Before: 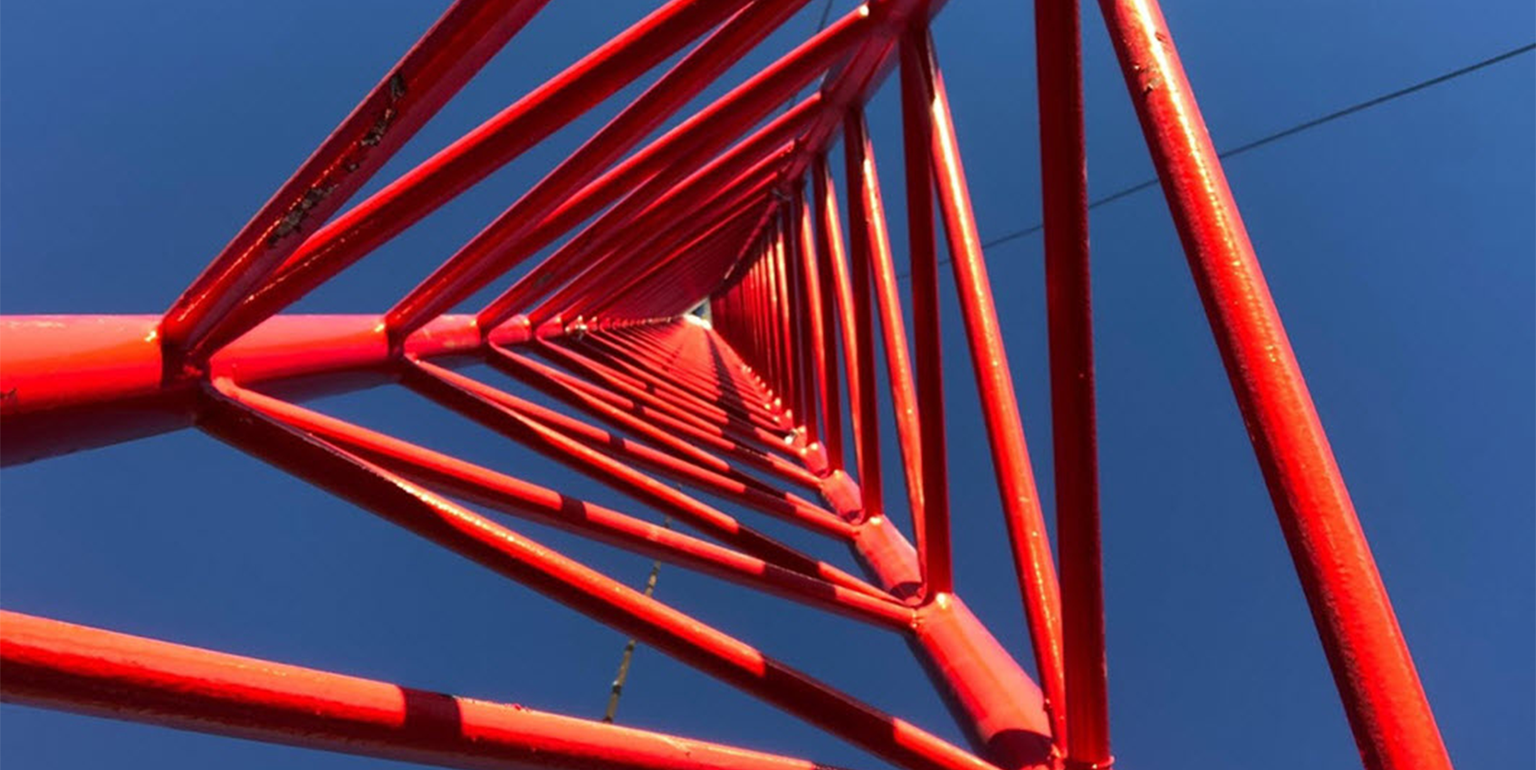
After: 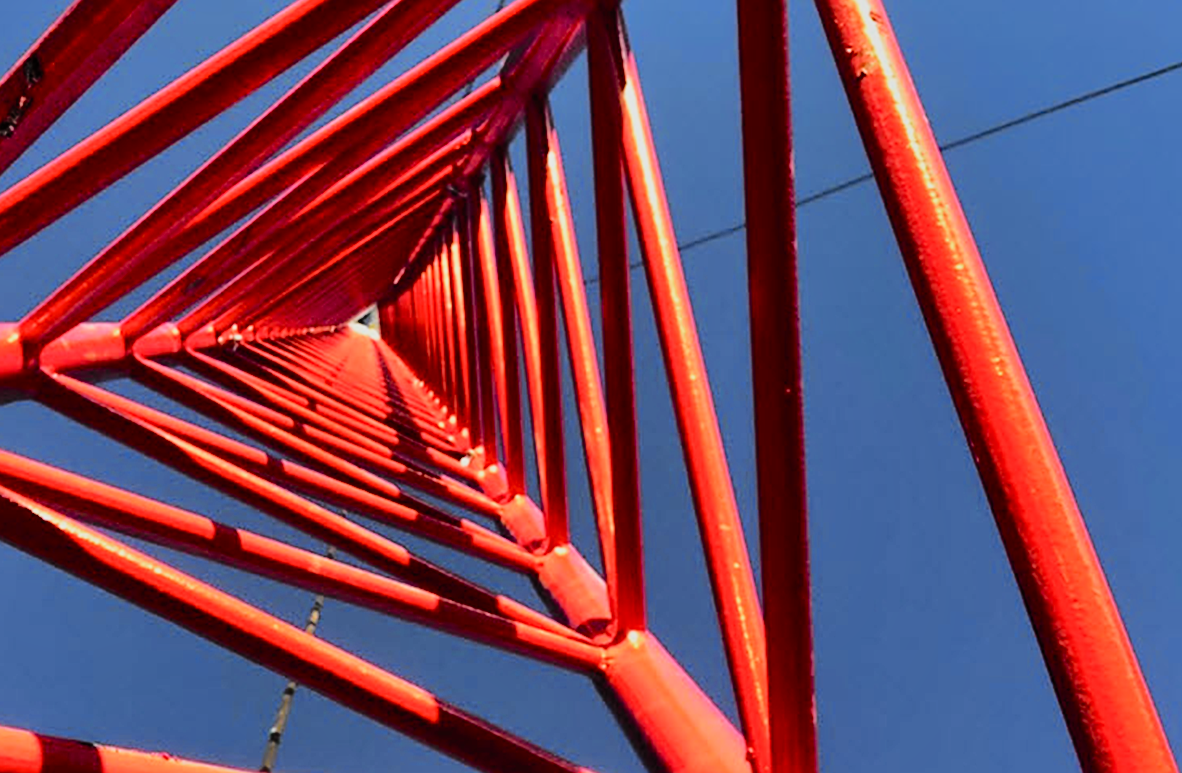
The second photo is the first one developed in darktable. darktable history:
tone curve: curves: ch0 [(0, 0) (0.168, 0.142) (0.359, 0.44) (0.469, 0.544) (0.634, 0.722) (0.858, 0.903) (1, 0.968)]; ch1 [(0, 0) (0.437, 0.453) (0.472, 0.47) (0.502, 0.502) (0.54, 0.534) (0.57, 0.592) (0.618, 0.66) (0.699, 0.749) (0.859, 0.919) (1, 1)]; ch2 [(0, 0) (0.33, 0.301) (0.421, 0.443) (0.476, 0.498) (0.505, 0.503) (0.547, 0.557) (0.586, 0.634) (0.608, 0.676) (1, 1)], color space Lab, independent channels, preserve colors none
crop and rotate: left 23.98%, top 2.95%, right 6.272%, bottom 6.08%
sharpen: amount 0.5
shadows and highlights: shadows 53.13, soften with gaussian
filmic rgb: black relative exposure -7.65 EV, white relative exposure 4.56 EV, hardness 3.61, add noise in highlights 0, color science v3 (2019), use custom middle-gray values true, contrast in highlights soft
